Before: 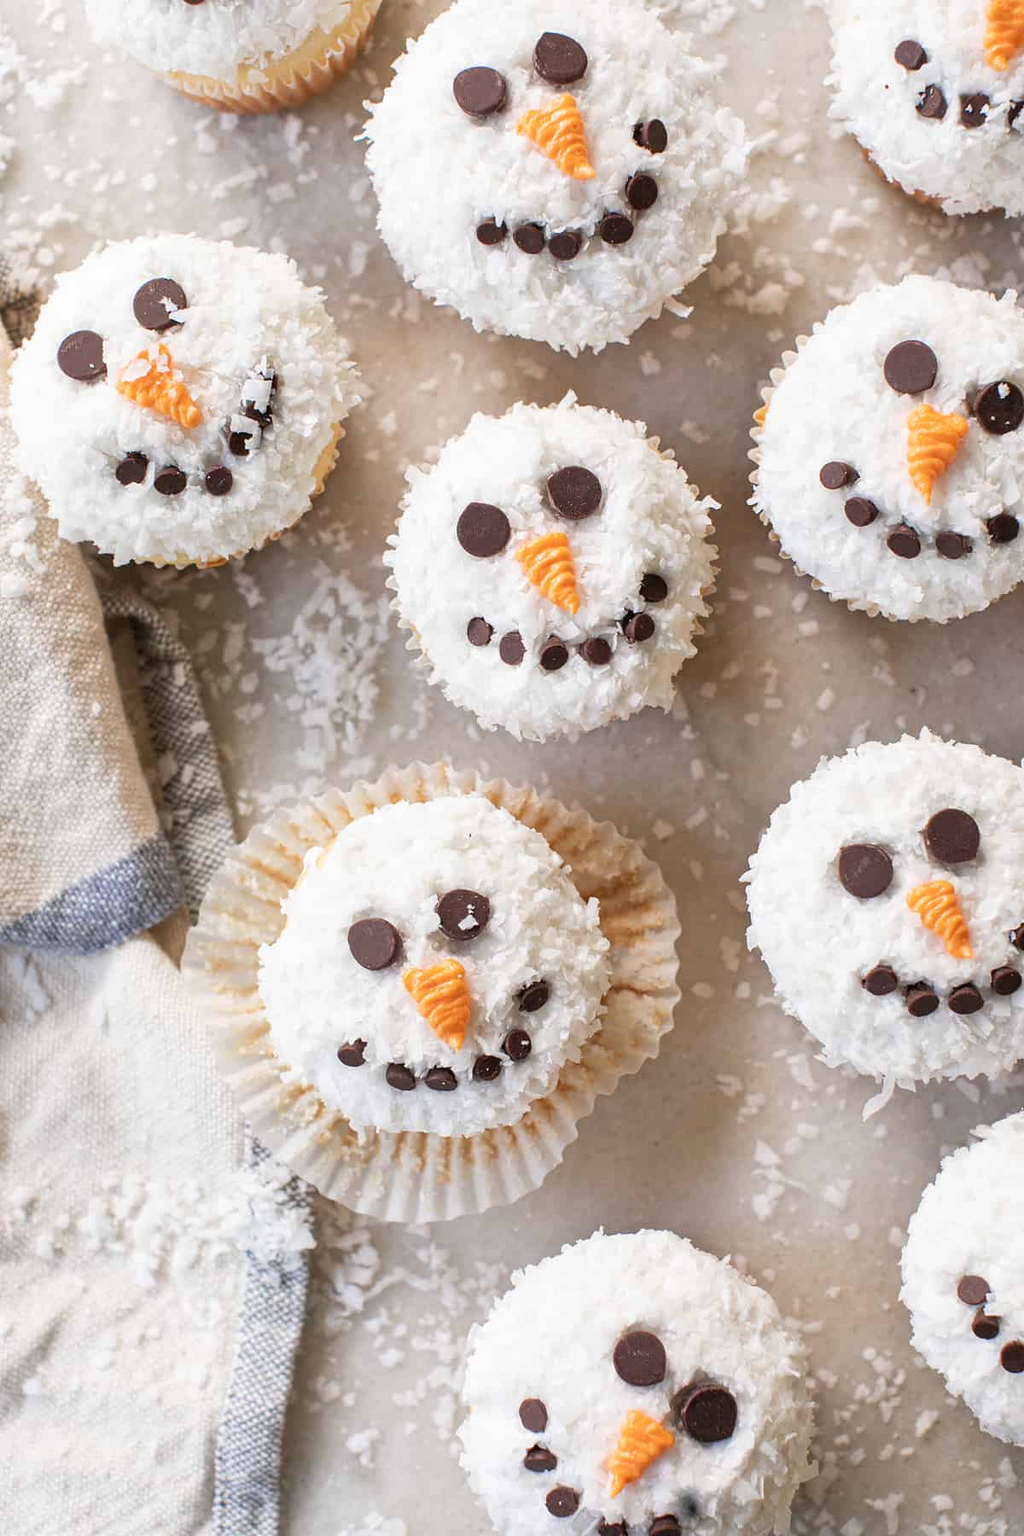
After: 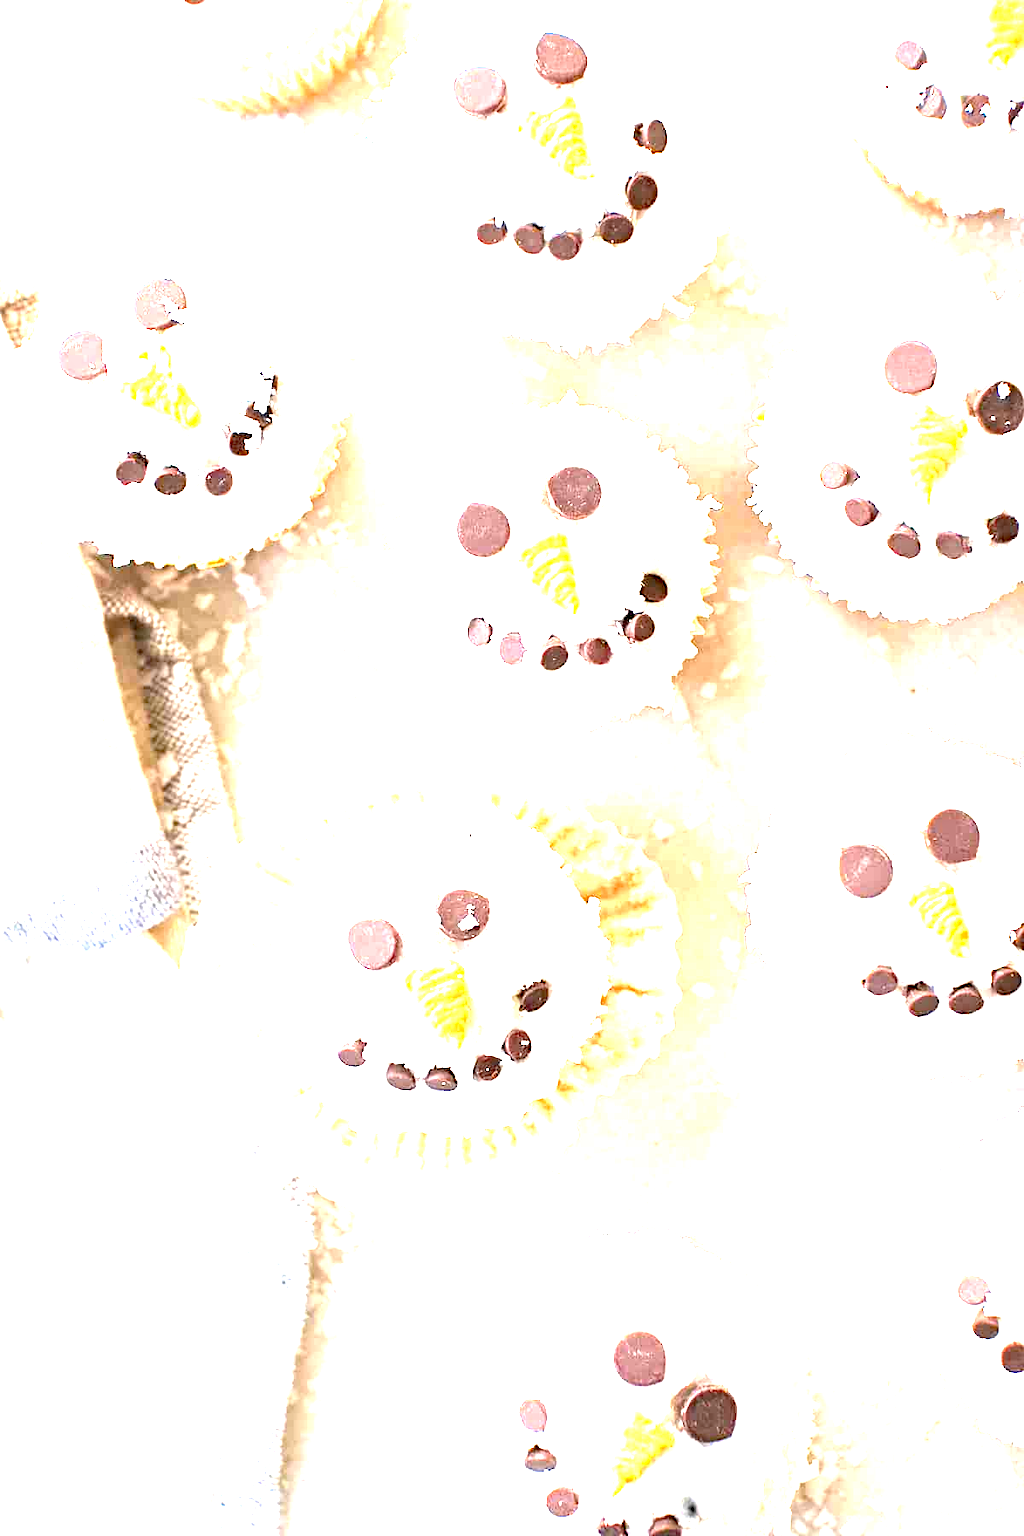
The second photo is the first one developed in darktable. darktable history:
exposure: exposure 3.069 EV, compensate highlight preservation false
haze removal: compatibility mode true, adaptive false
